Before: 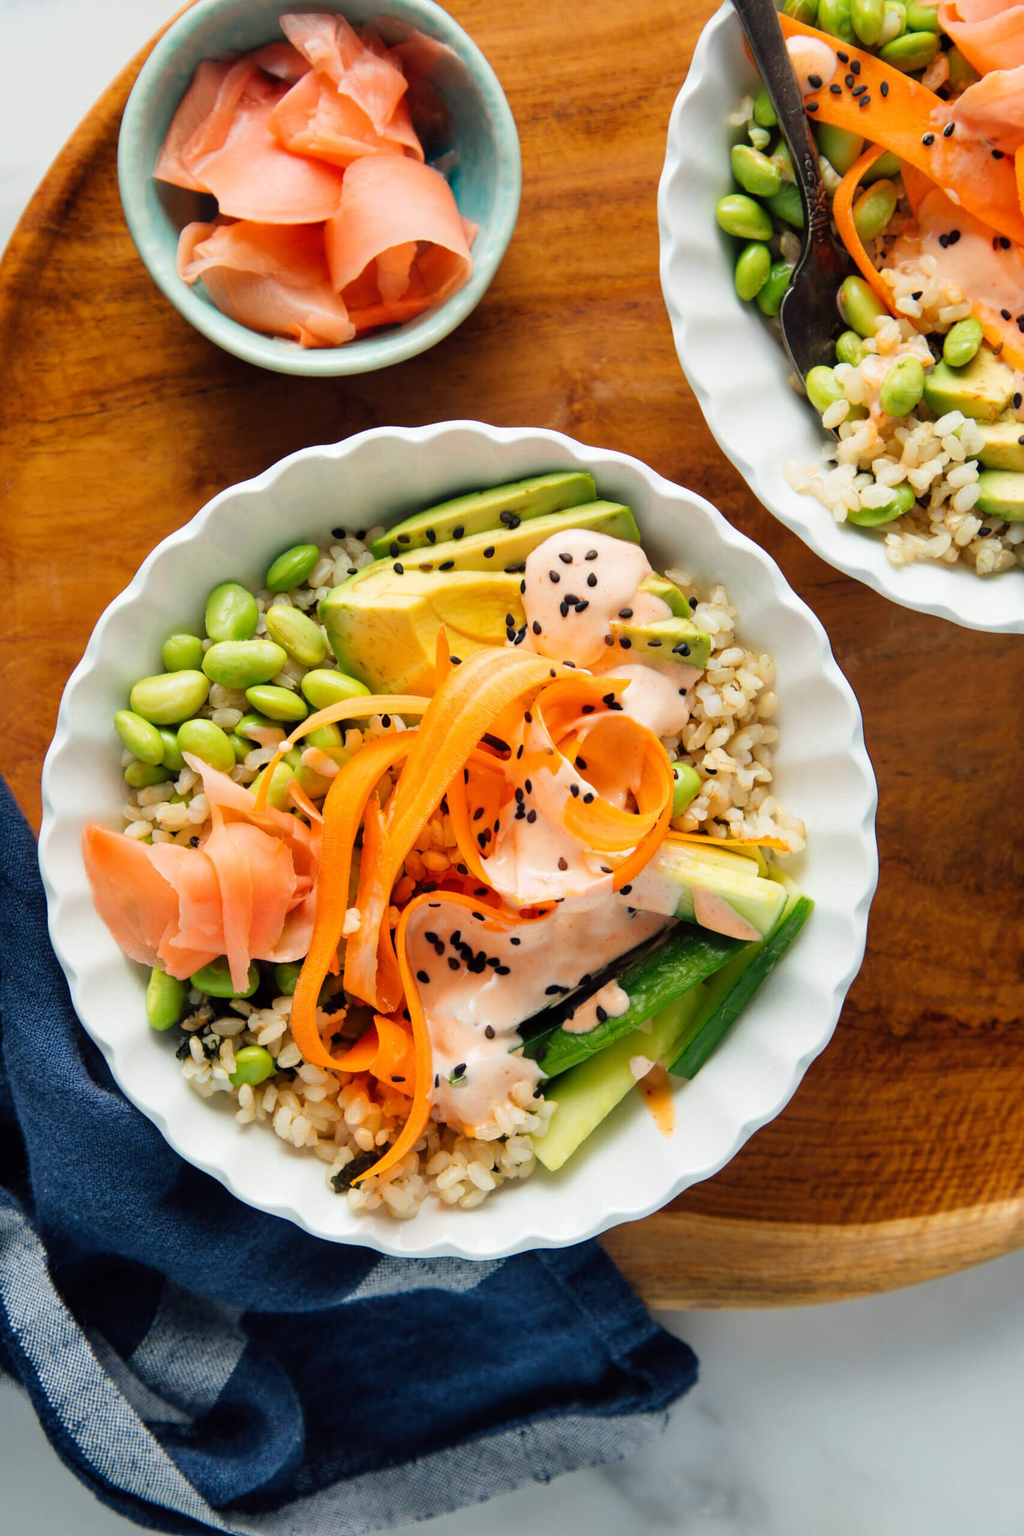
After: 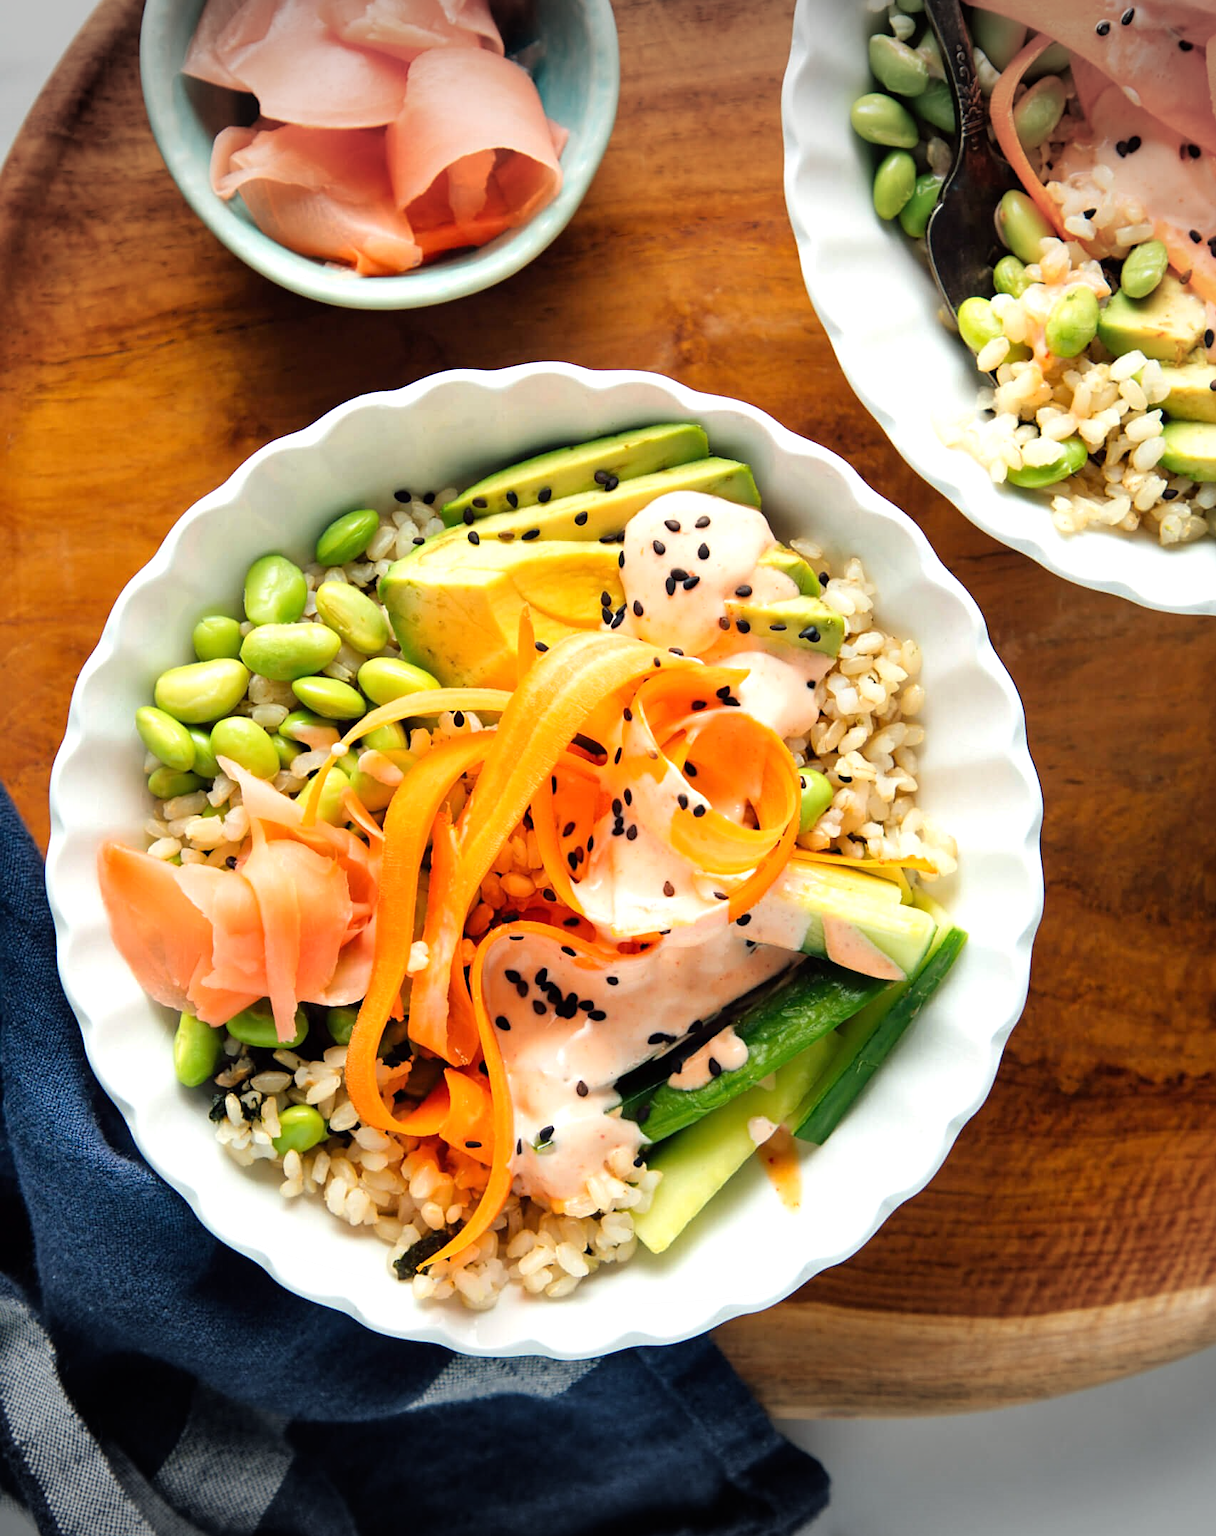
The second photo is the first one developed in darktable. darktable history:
sharpen: amount 0.215
vignetting: fall-off start 99.84%, width/height ratio 1.303, unbound false
tone equalizer: -8 EV -0.447 EV, -7 EV -0.366 EV, -6 EV -0.326 EV, -5 EV -0.224 EV, -3 EV 0.222 EV, -2 EV 0.308 EV, -1 EV 0.396 EV, +0 EV 0.425 EV, mask exposure compensation -0.514 EV
crop: top 7.565%, bottom 8.232%
